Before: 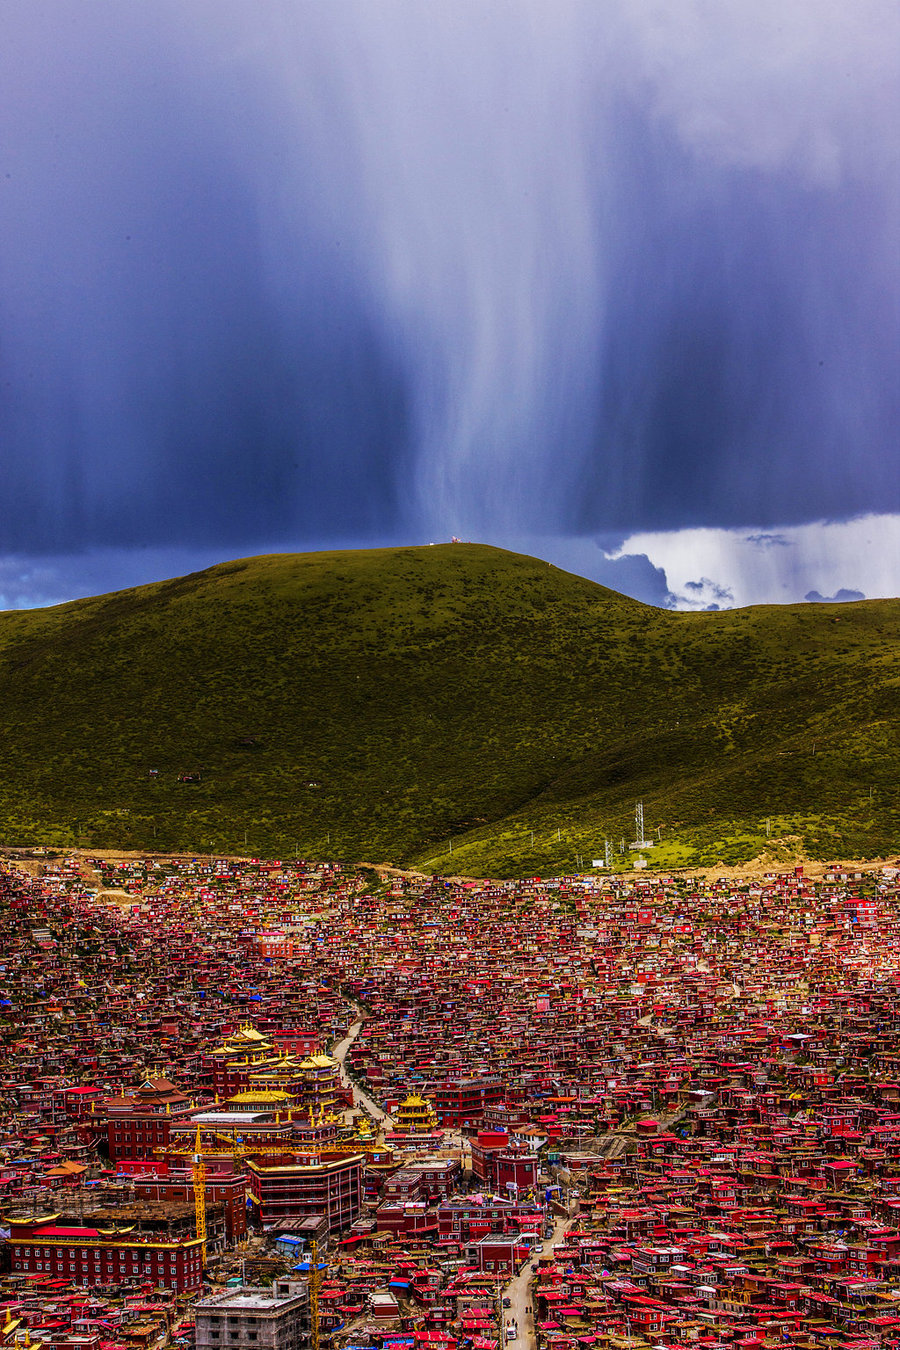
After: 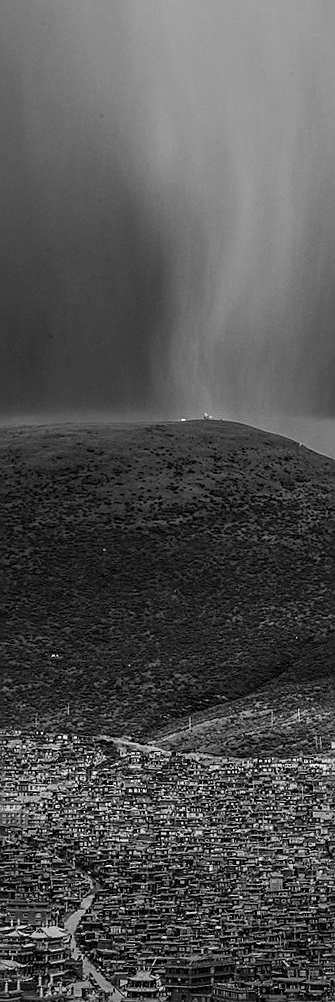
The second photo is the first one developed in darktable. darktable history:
vignetting: fall-off start 72.14%, fall-off radius 108.07%, brightness -0.713, saturation -0.488, center (-0.054, -0.359), width/height ratio 0.729
crop and rotate: left 29.476%, top 10.214%, right 35.32%, bottom 17.333%
rotate and perspective: rotation 2.27°, automatic cropping off
sharpen: on, module defaults
monochrome: a -74.22, b 78.2
